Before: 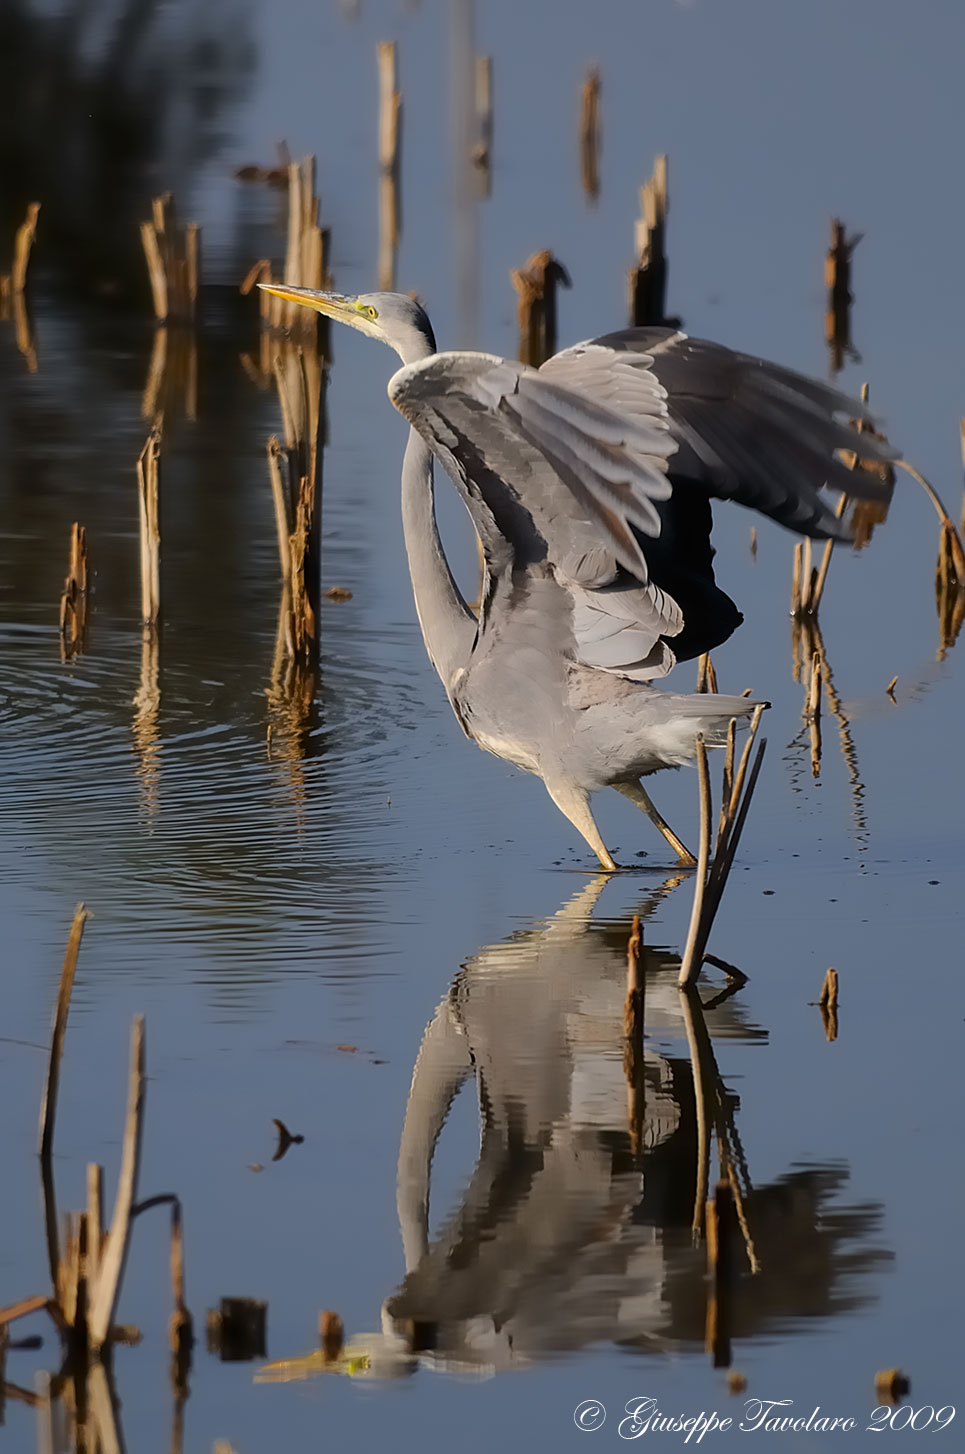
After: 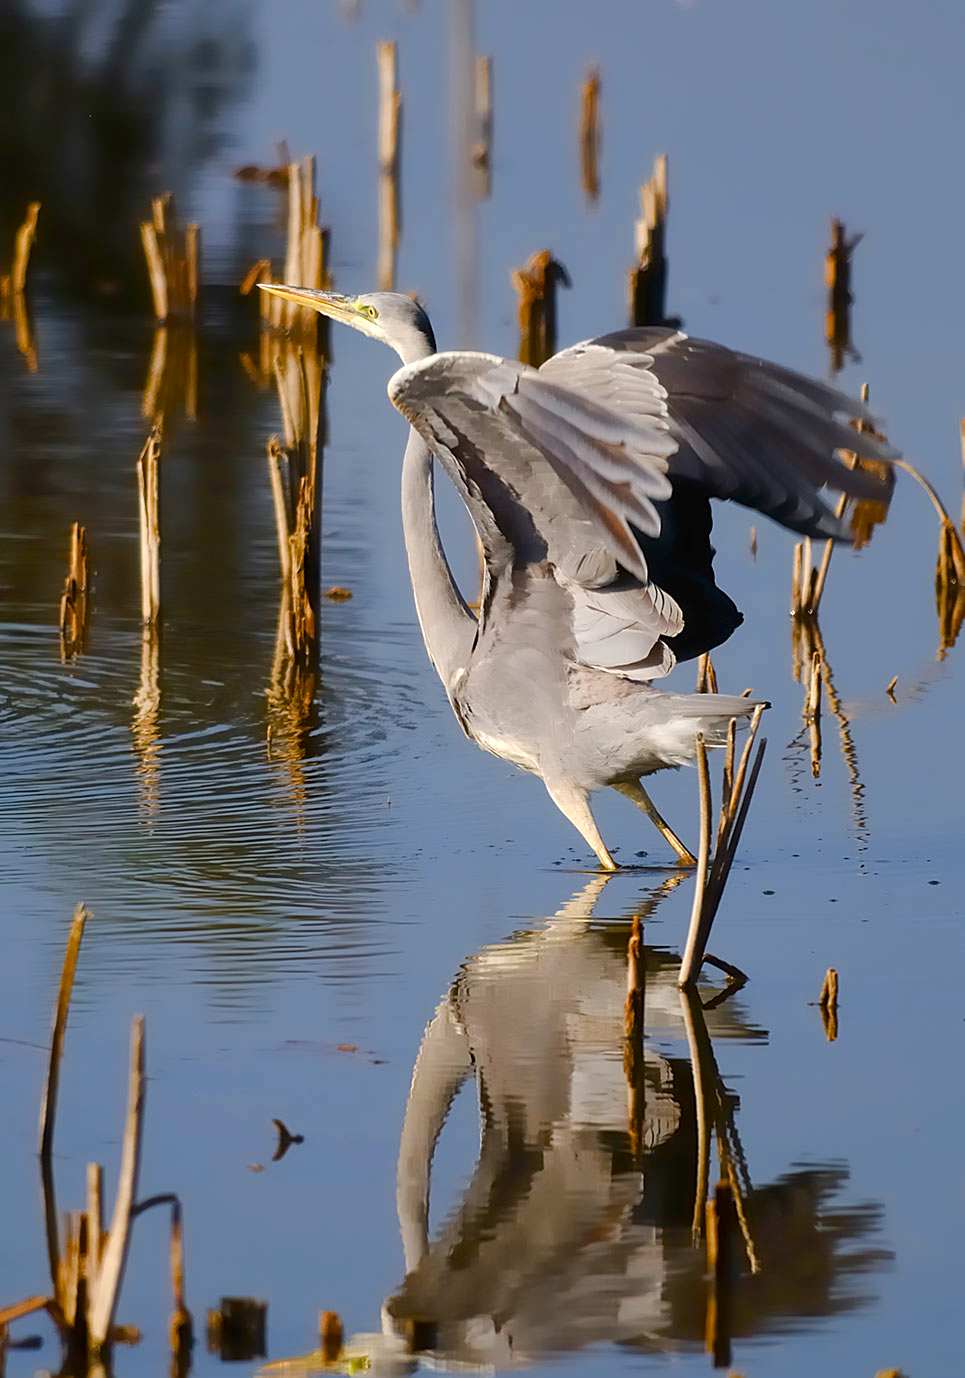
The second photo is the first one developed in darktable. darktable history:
crop and rotate: top 0.012%, bottom 5.176%
color balance rgb: perceptual saturation grading › global saturation 24.783%, perceptual saturation grading › highlights -51.162%, perceptual saturation grading › mid-tones 19.535%, perceptual saturation grading › shadows 61.68%, global vibrance 14.261%
exposure: black level correction 0, exposure 0.498 EV, compensate highlight preservation false
